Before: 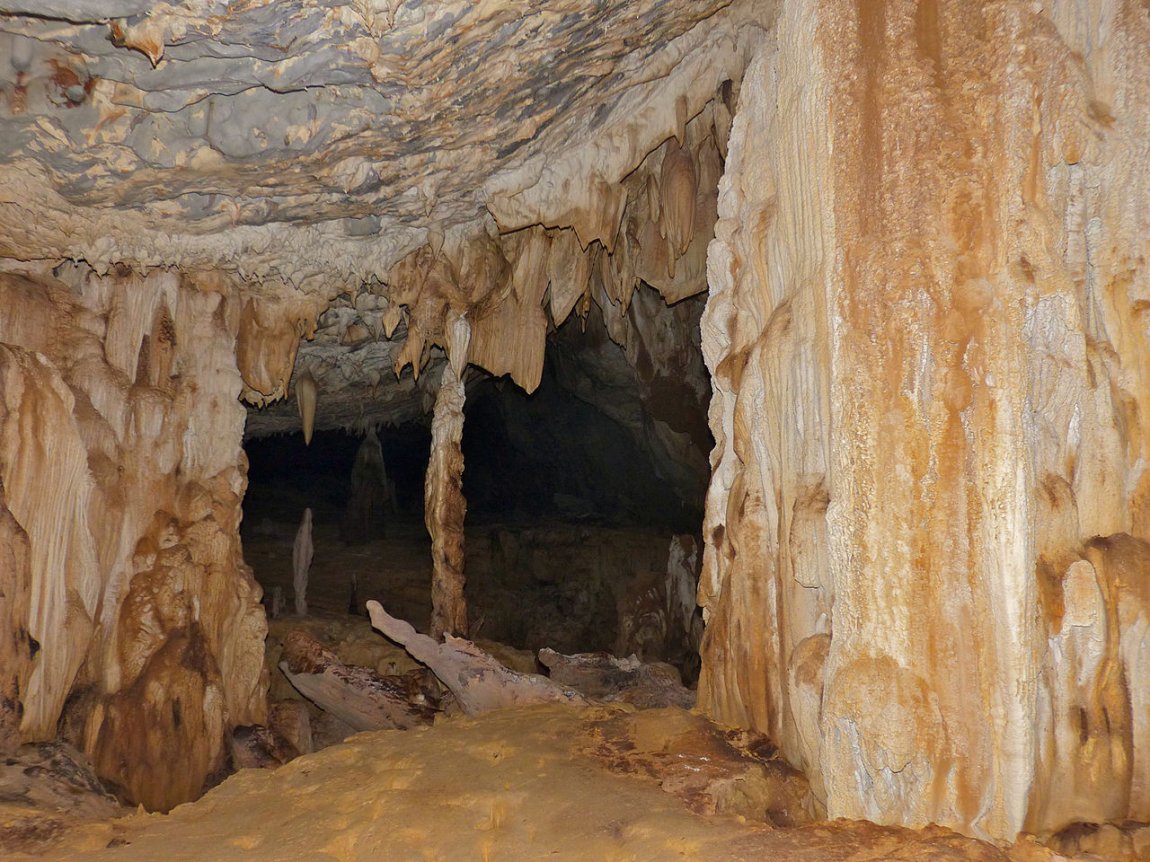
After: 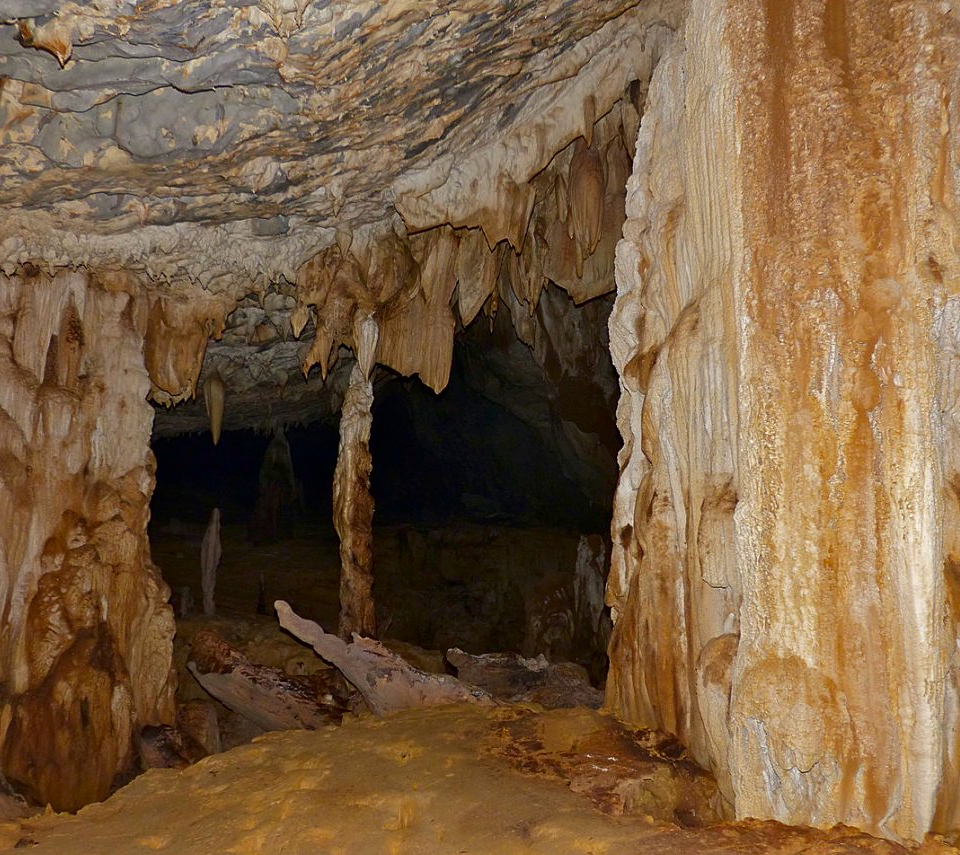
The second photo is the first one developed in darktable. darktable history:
crop: left 8.026%, right 7.374%
sharpen: amount 0.2
contrast brightness saturation: contrast 0.07, brightness -0.14, saturation 0.11
